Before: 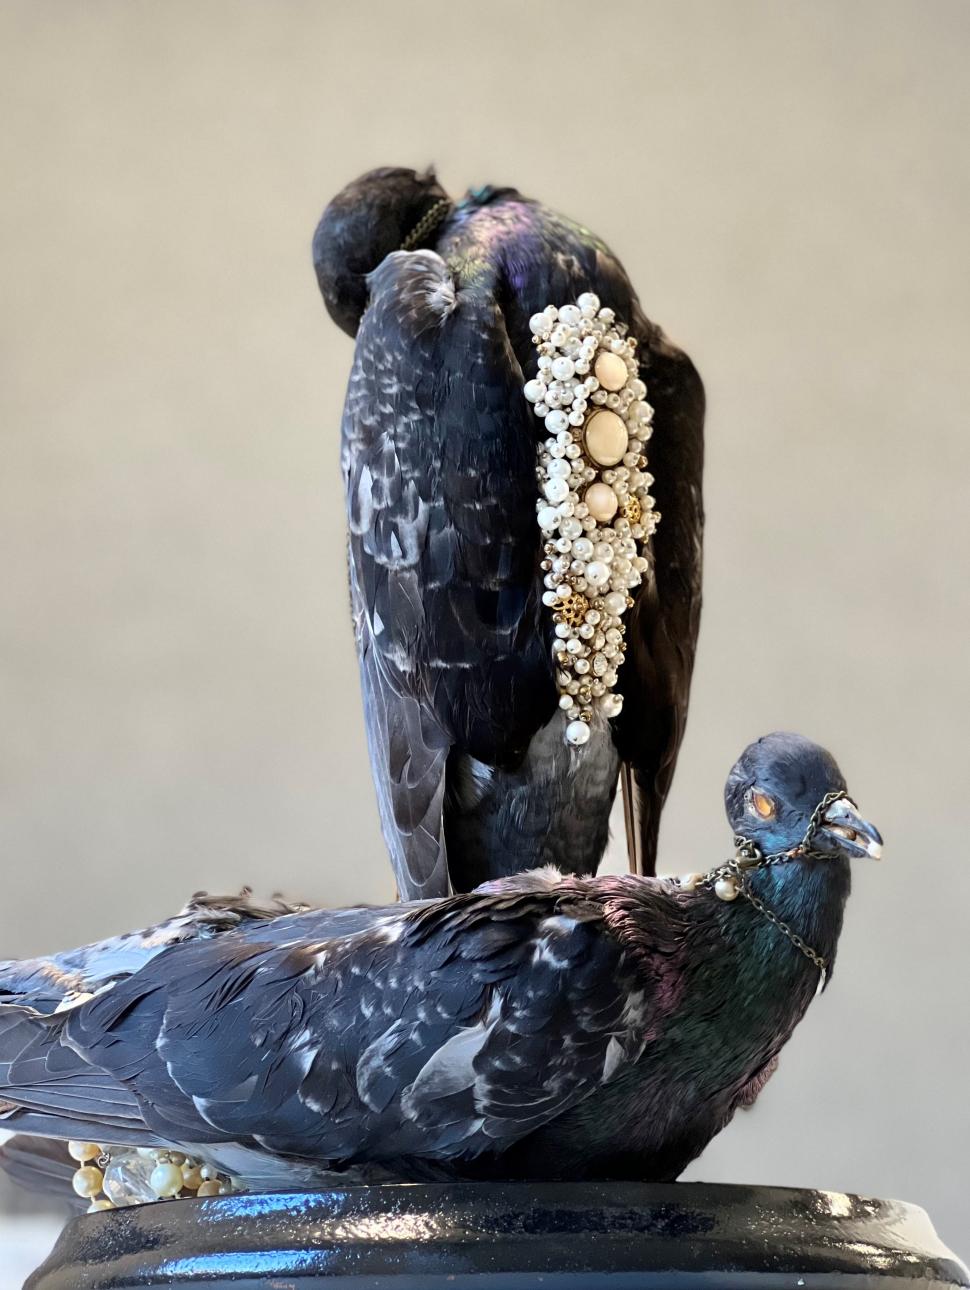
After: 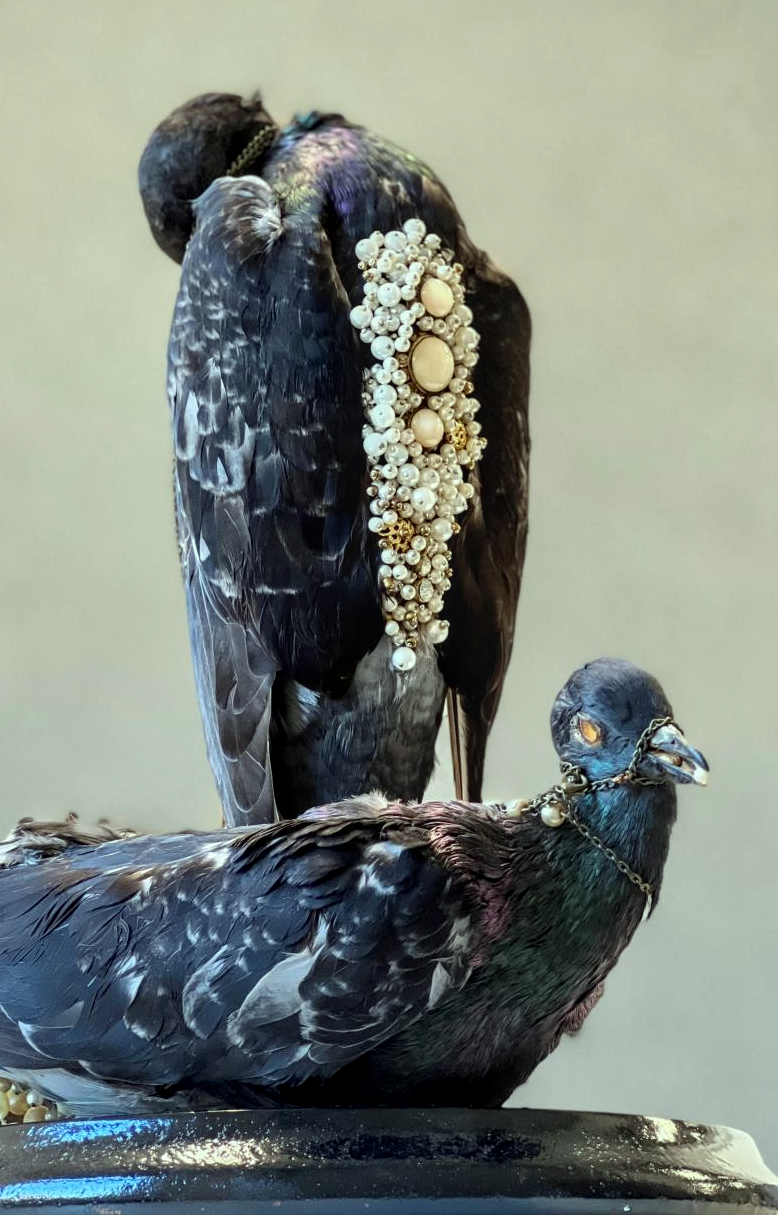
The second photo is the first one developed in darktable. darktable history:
color correction: highlights a* -8, highlights b* 3.1
local contrast: on, module defaults
crop and rotate: left 17.959%, top 5.771%, right 1.742%
